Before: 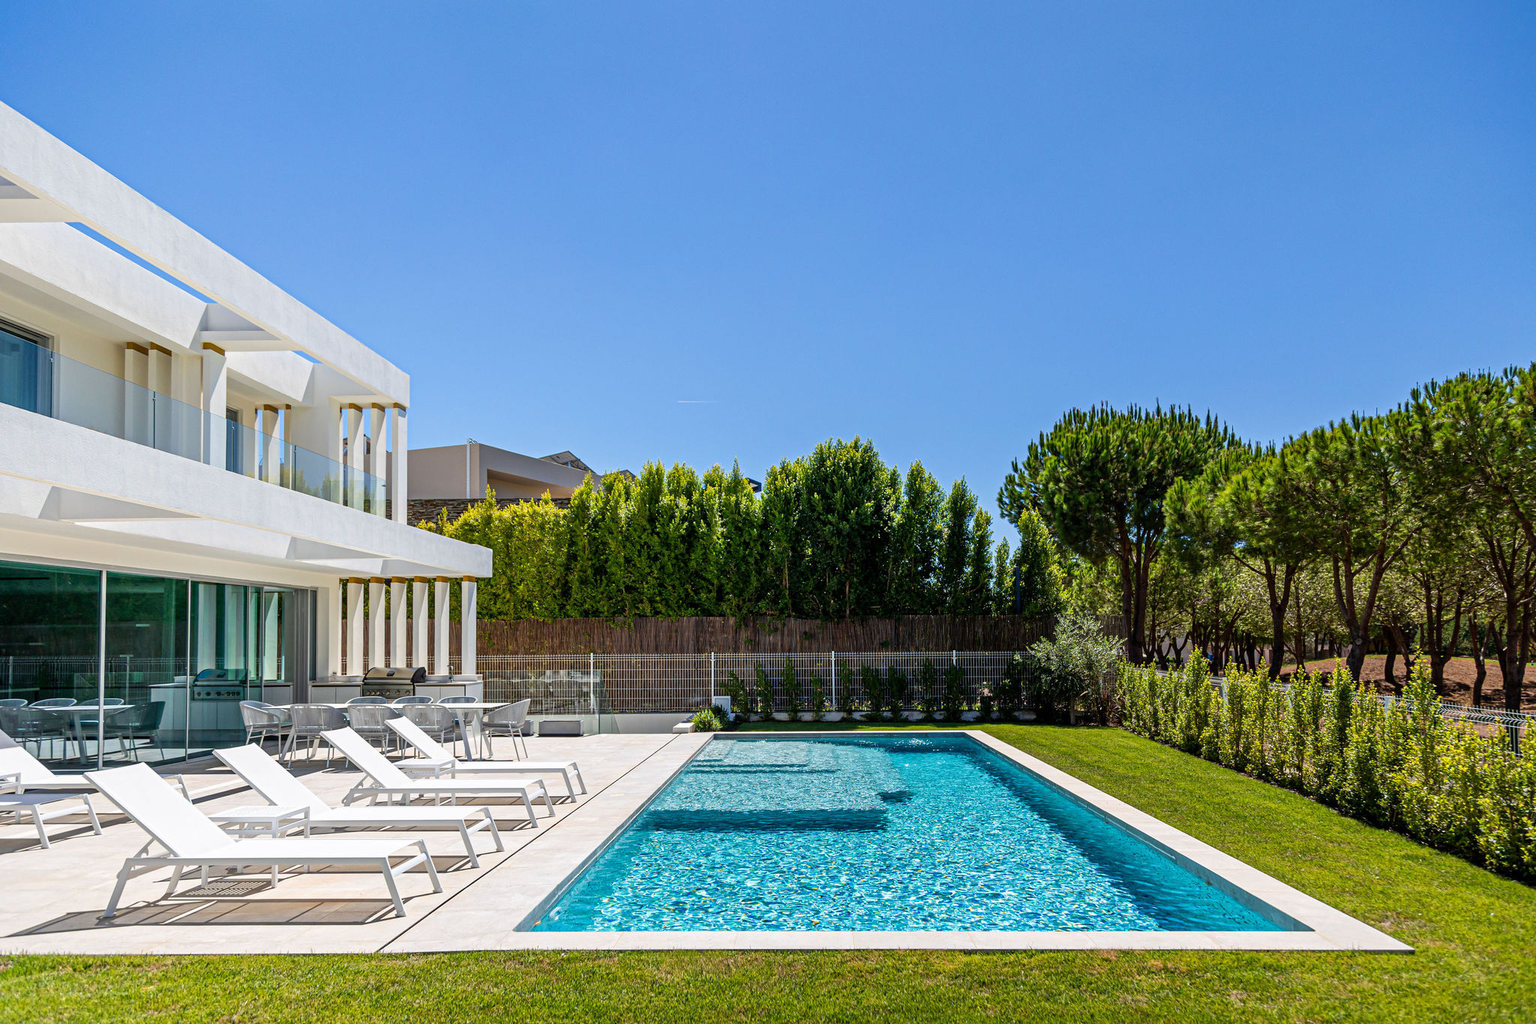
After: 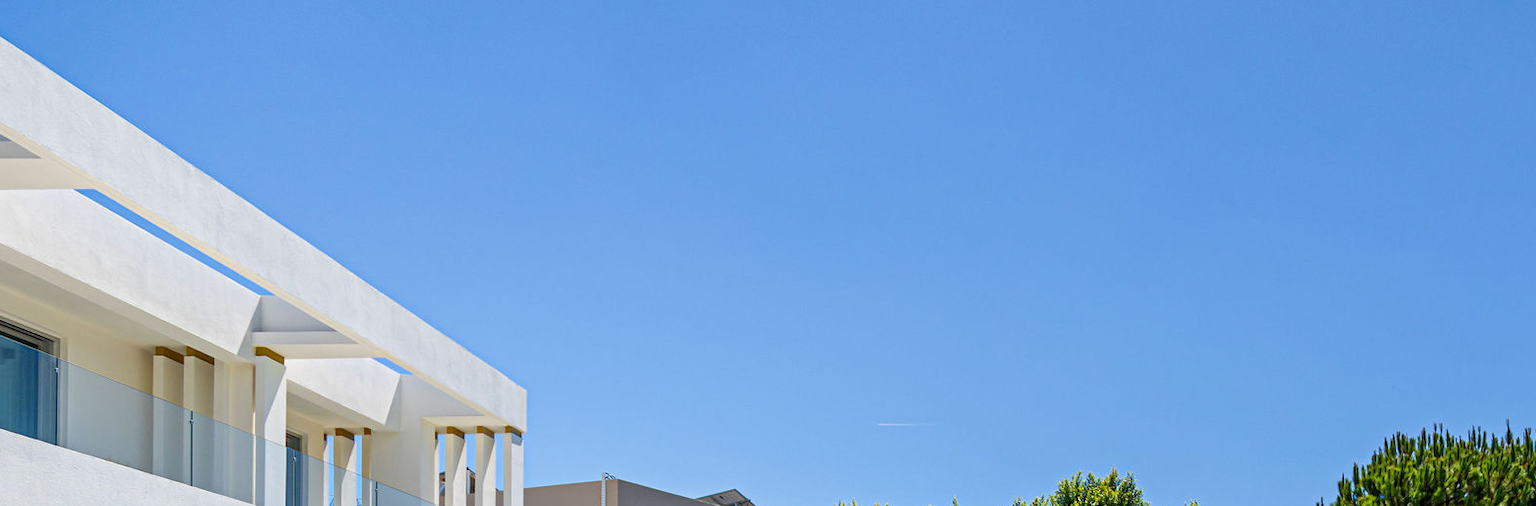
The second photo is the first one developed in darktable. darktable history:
crop: left 0.561%, top 7.644%, right 23.207%, bottom 54.556%
